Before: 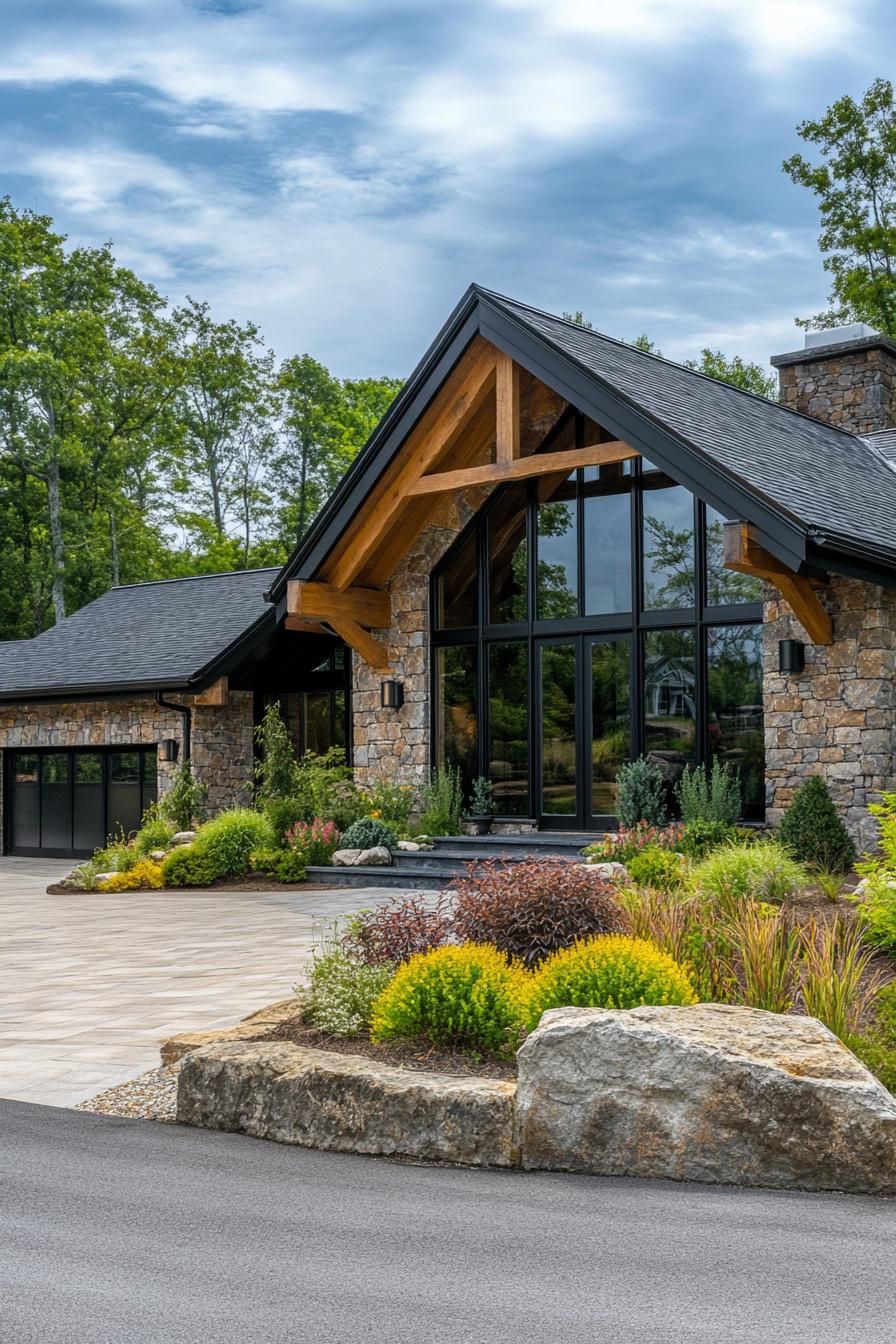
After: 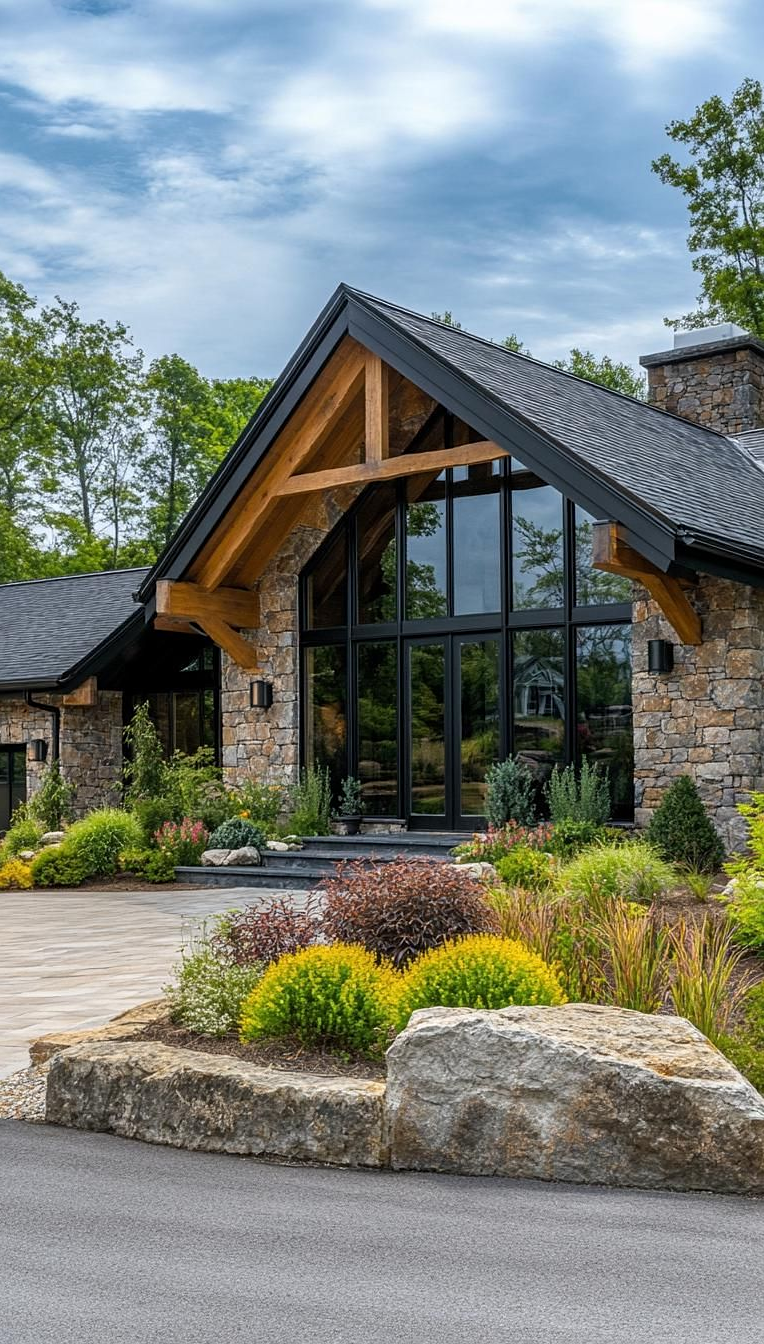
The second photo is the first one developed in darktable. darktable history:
crop and rotate: left 14.637%
sharpen: amount 0.205
exposure: compensate highlight preservation false
